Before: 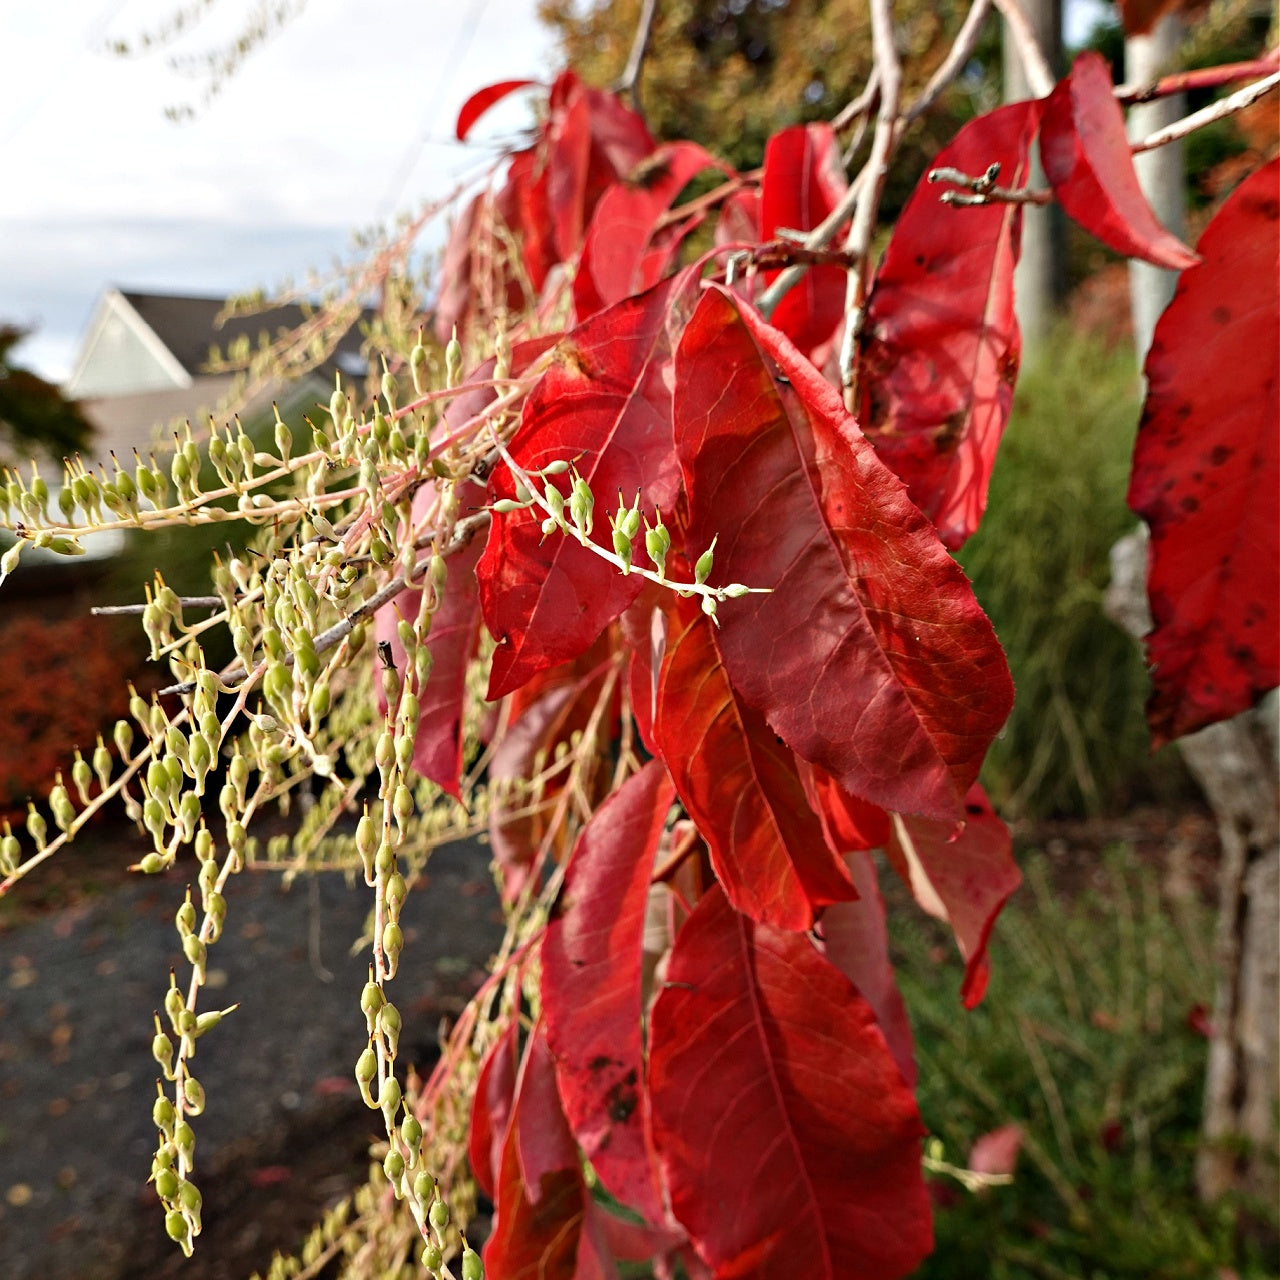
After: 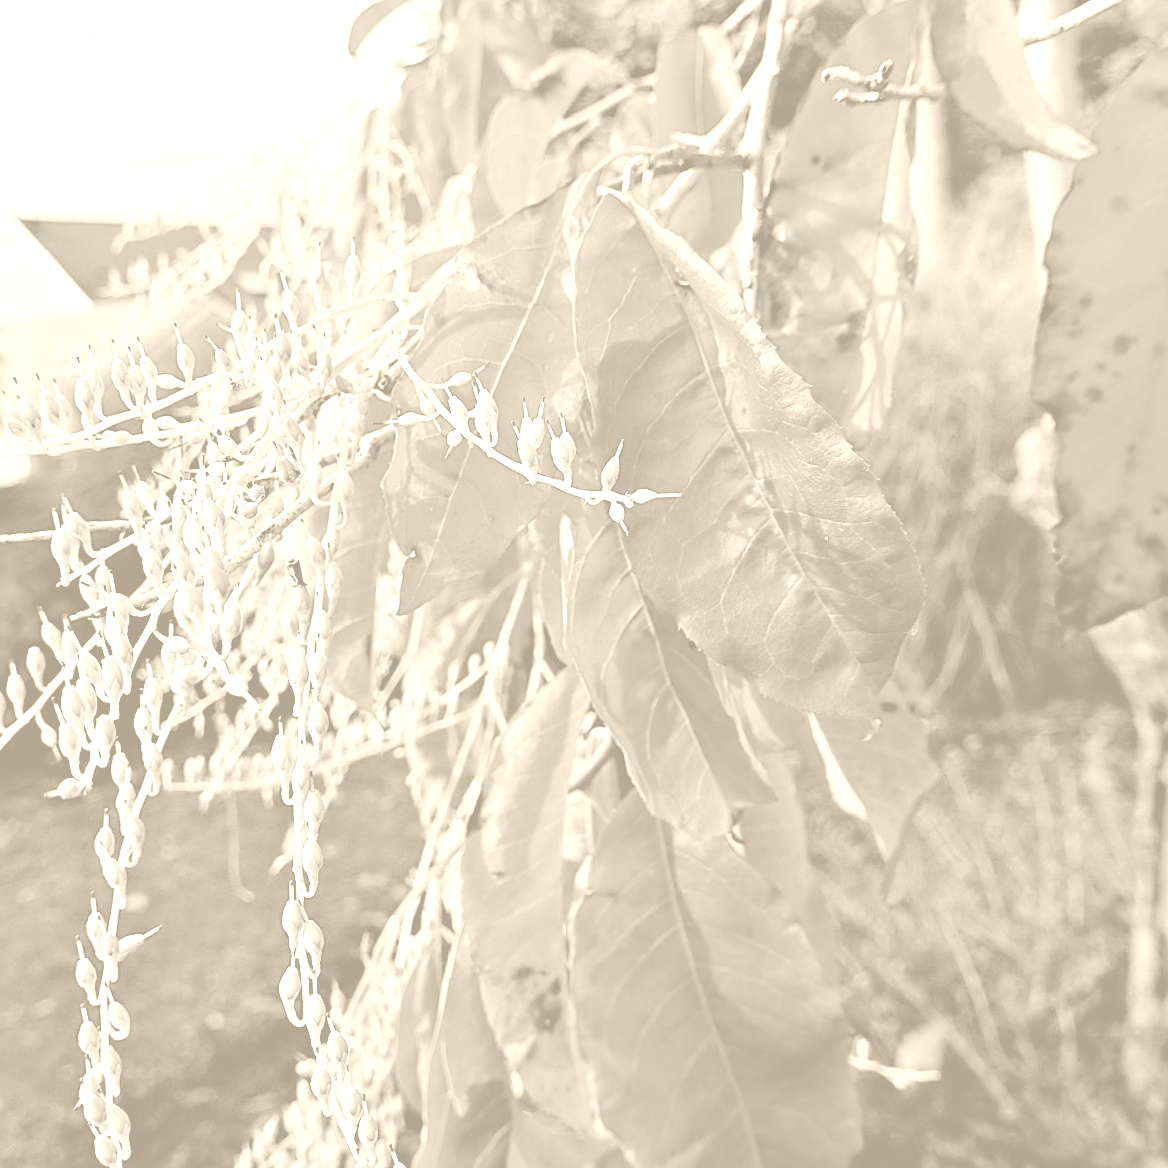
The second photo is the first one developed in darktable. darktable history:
filmic rgb: black relative exposure -6.68 EV, white relative exposure 4.56 EV, hardness 3.25
color contrast: green-magenta contrast 1.2, blue-yellow contrast 1.2
colorize: hue 36°, saturation 71%, lightness 80.79%
crop and rotate: angle 1.96°, left 5.673%, top 5.673%
sharpen: on, module defaults
